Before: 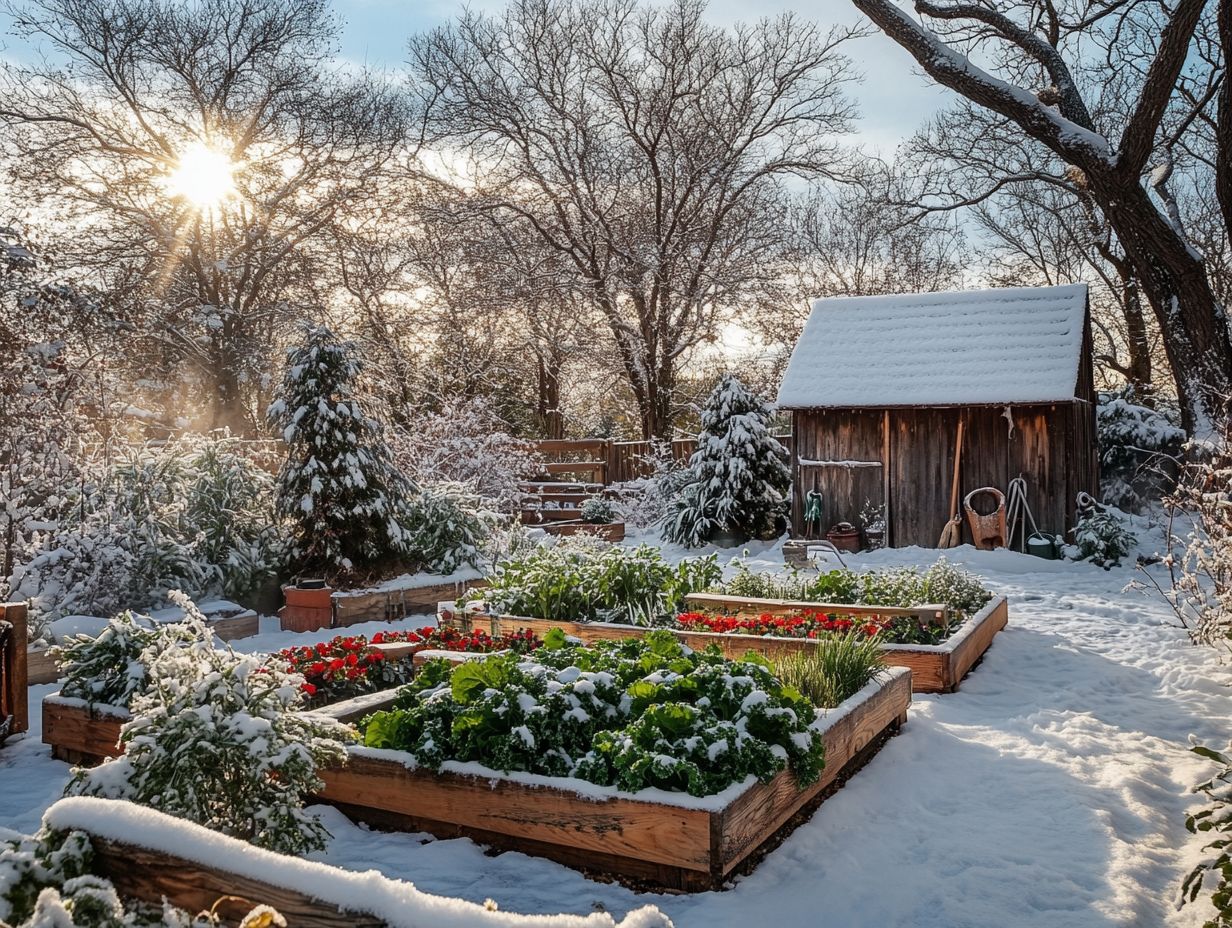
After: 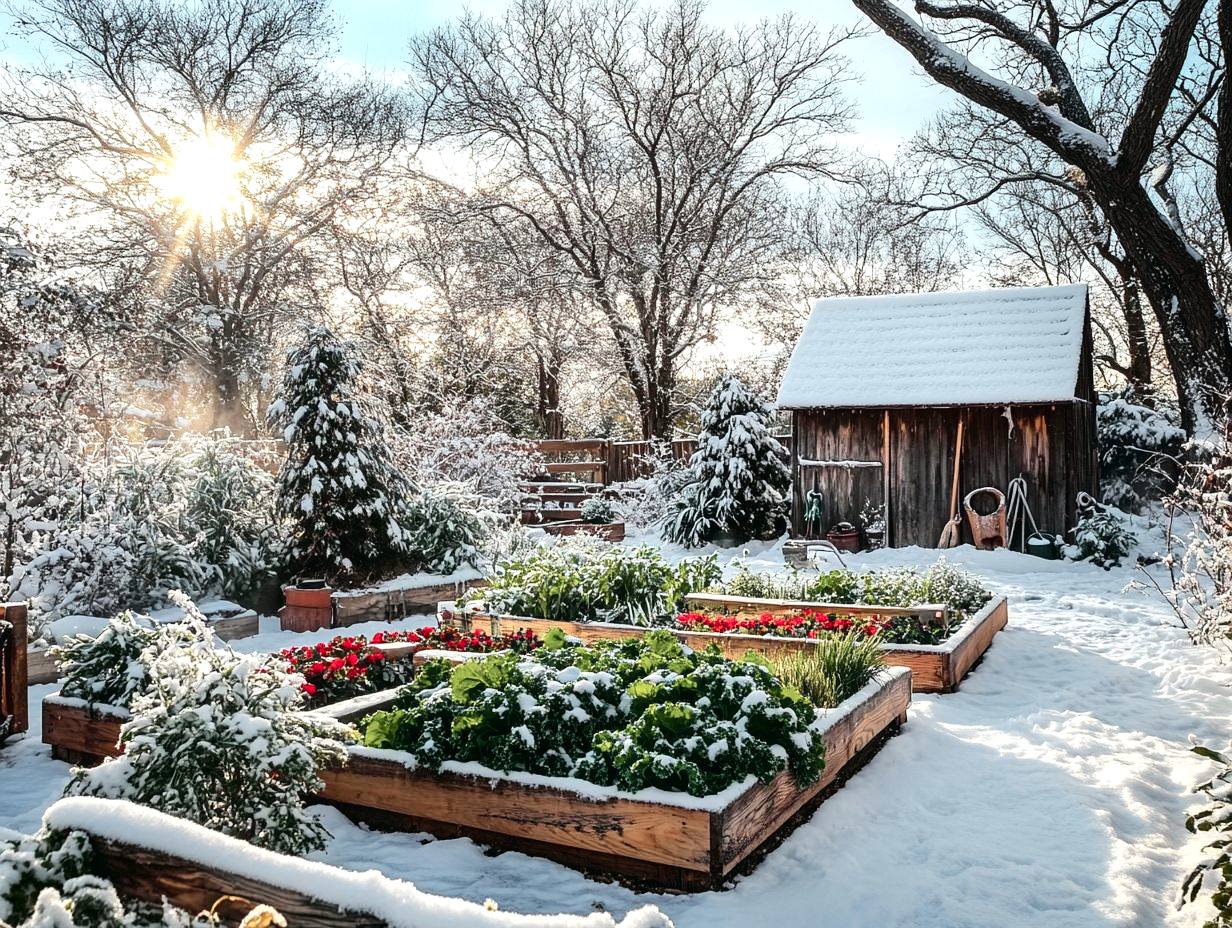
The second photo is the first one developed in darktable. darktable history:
exposure: black level correction -0.002, exposure 0.541 EV, compensate highlight preservation false
tone curve: curves: ch0 [(0, 0) (0.081, 0.044) (0.185, 0.145) (0.283, 0.273) (0.405, 0.449) (0.495, 0.554) (0.686, 0.743) (0.826, 0.853) (0.978, 0.988)]; ch1 [(0, 0) (0.147, 0.166) (0.321, 0.362) (0.371, 0.402) (0.423, 0.426) (0.479, 0.472) (0.505, 0.497) (0.521, 0.506) (0.551, 0.546) (0.586, 0.571) (0.625, 0.638) (0.68, 0.715) (1, 1)]; ch2 [(0, 0) (0.346, 0.378) (0.404, 0.427) (0.502, 0.498) (0.531, 0.517) (0.547, 0.526) (0.582, 0.571) (0.629, 0.626) (0.717, 0.678) (1, 1)], color space Lab, independent channels, preserve colors none
contrast brightness saturation: contrast 0.142
